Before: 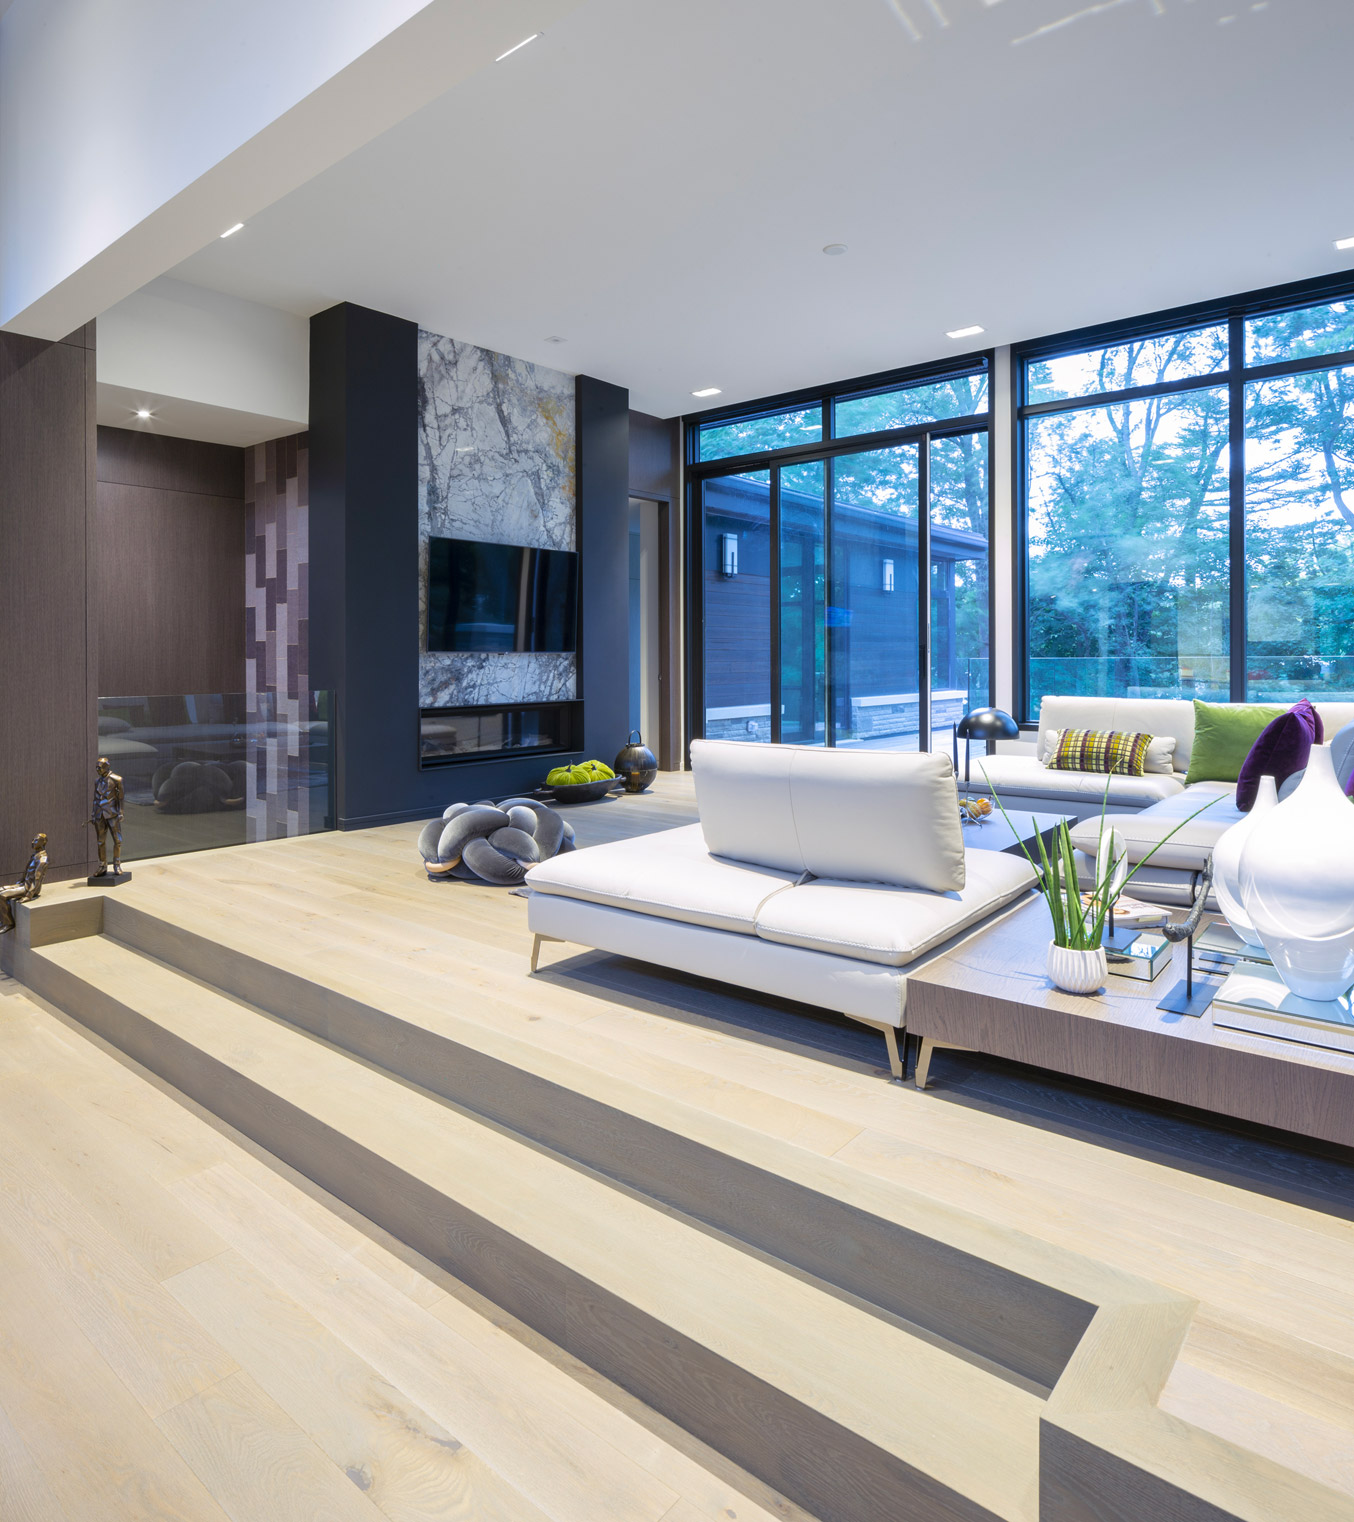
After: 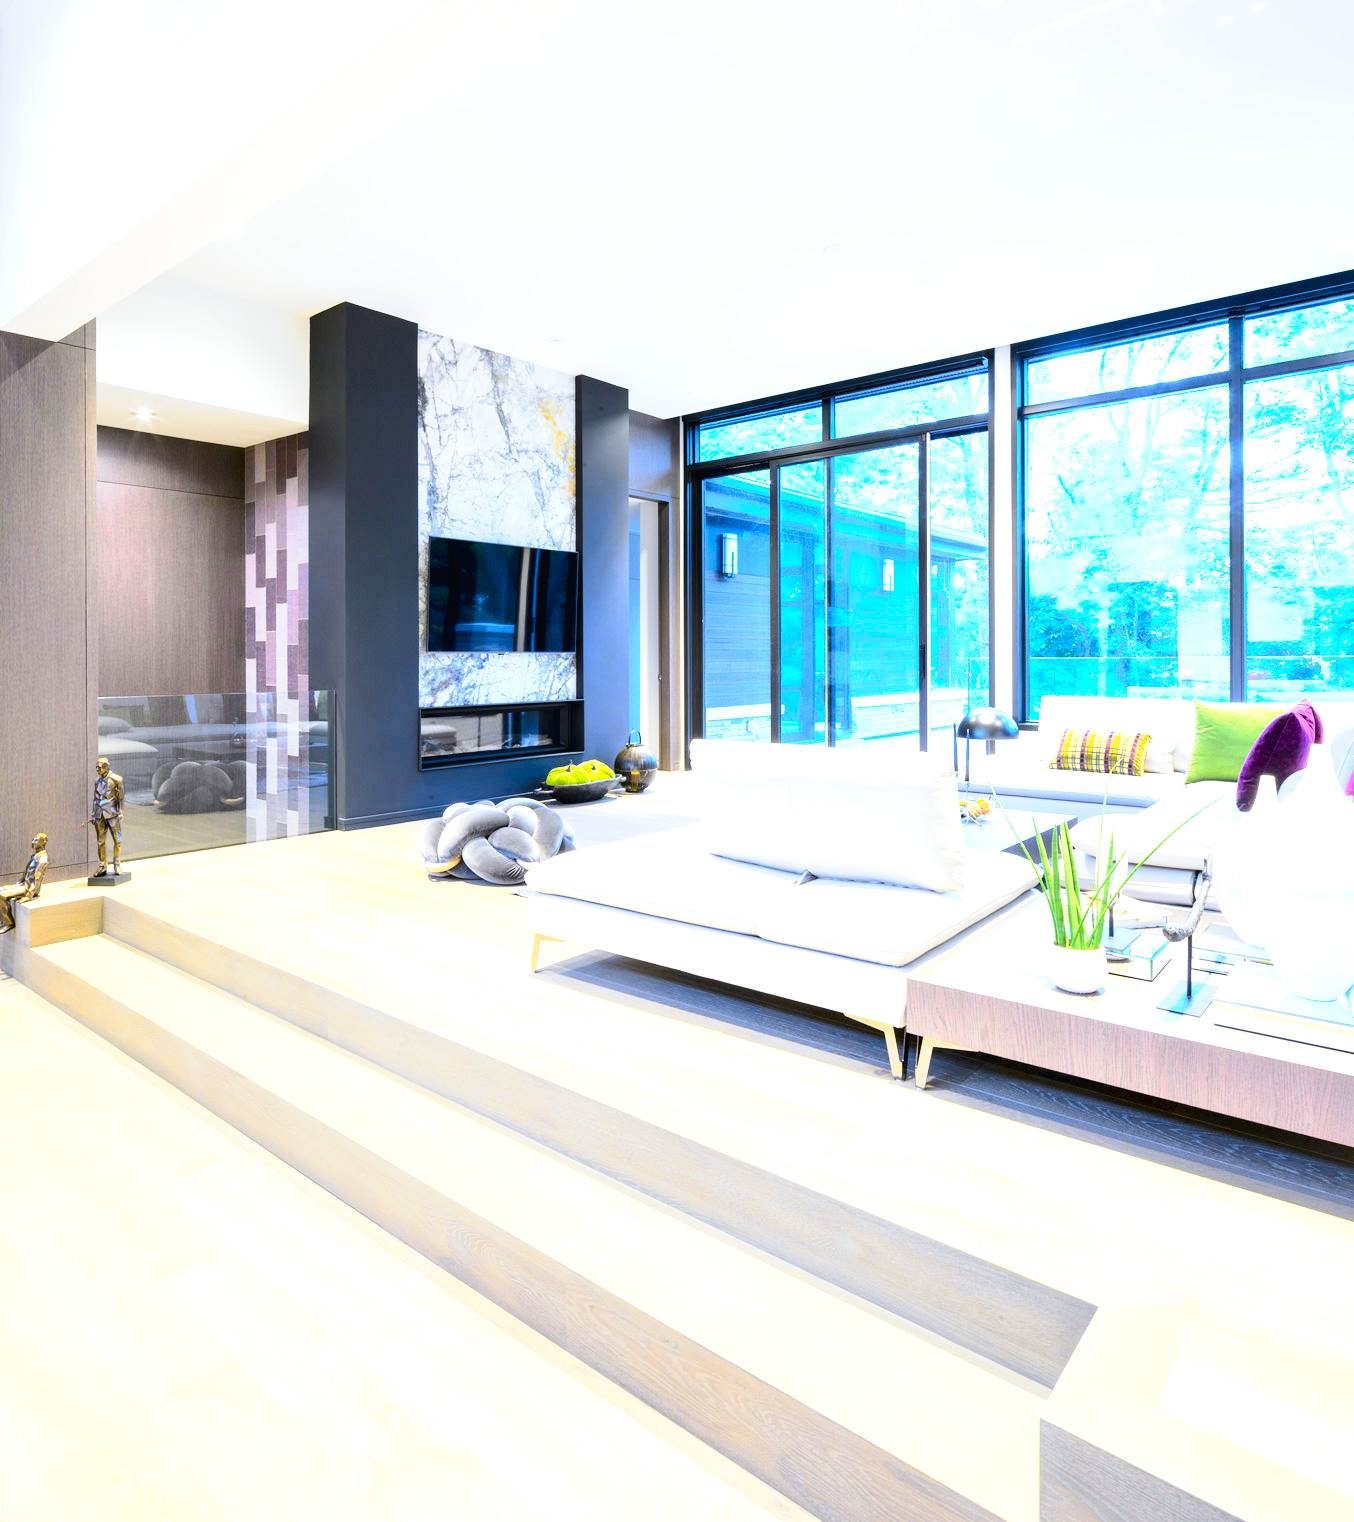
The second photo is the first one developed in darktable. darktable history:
exposure: black level correction 0.001, exposure 1.813 EV, compensate highlight preservation false
contrast brightness saturation: contrast 0.097, brightness 0.032, saturation 0.089
tone curve: curves: ch0 [(0, 0.02) (0.063, 0.058) (0.262, 0.243) (0.447, 0.468) (0.544, 0.596) (0.805, 0.823) (1, 0.952)]; ch1 [(0, 0) (0.339, 0.31) (0.417, 0.401) (0.452, 0.455) (0.482, 0.483) (0.502, 0.499) (0.517, 0.506) (0.55, 0.542) (0.588, 0.604) (0.729, 0.782) (1, 1)]; ch2 [(0, 0) (0.346, 0.34) (0.431, 0.45) (0.485, 0.487) (0.5, 0.496) (0.527, 0.526) (0.56, 0.574) (0.613, 0.642) (0.679, 0.703) (1, 1)], color space Lab, independent channels, preserve colors none
base curve: curves: ch0 [(0.017, 0) (0.425, 0.441) (0.844, 0.933) (1, 1)], preserve colors none
